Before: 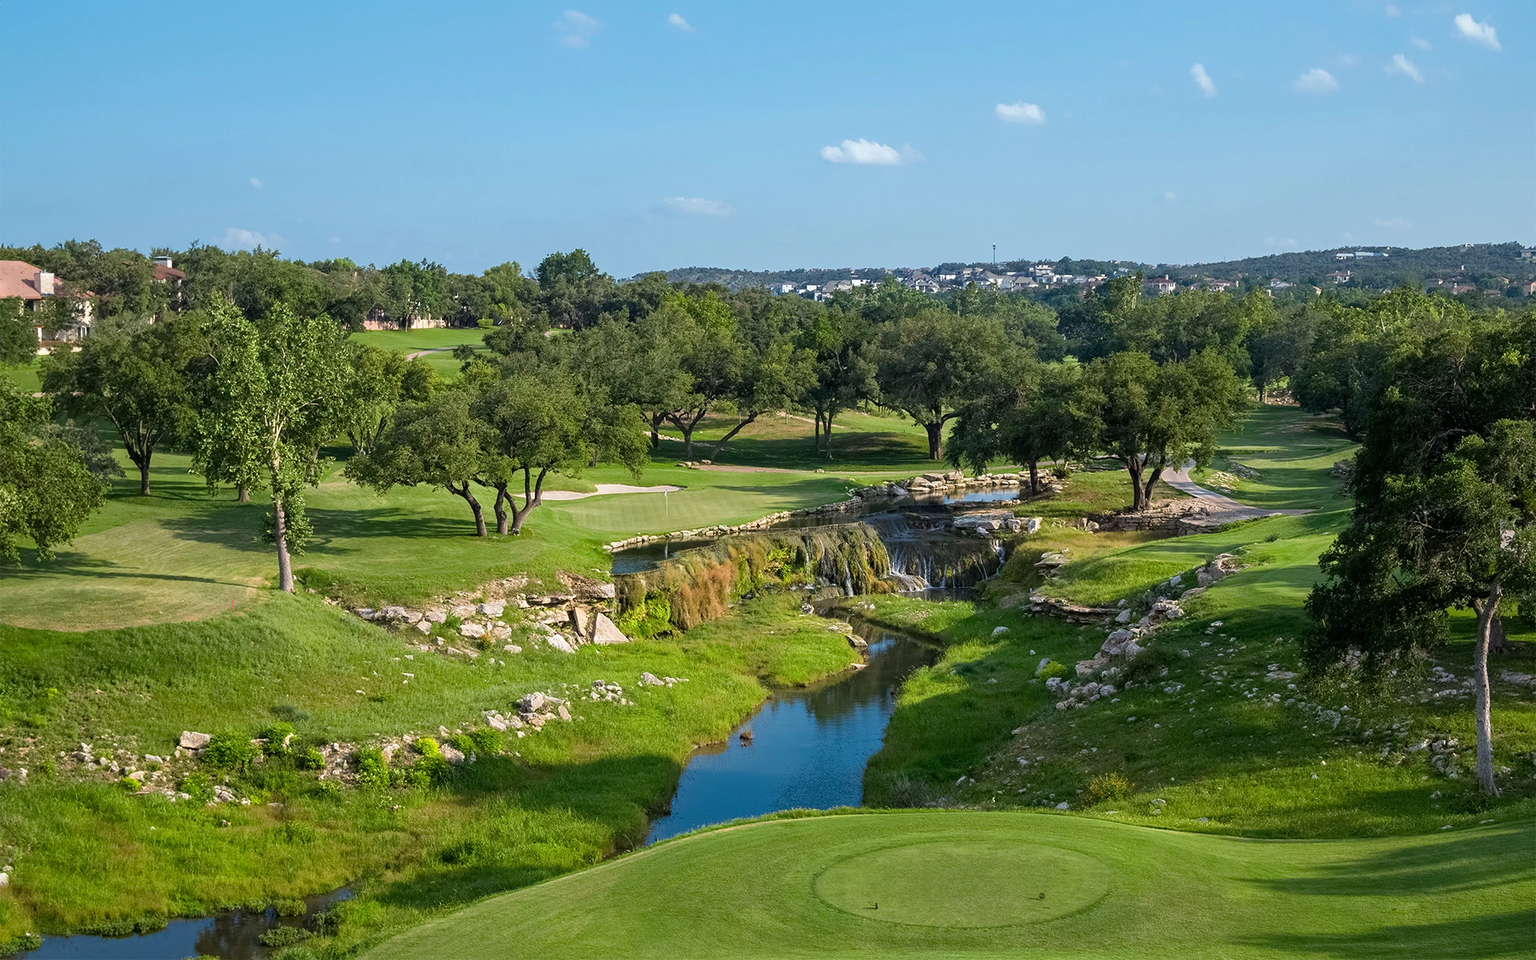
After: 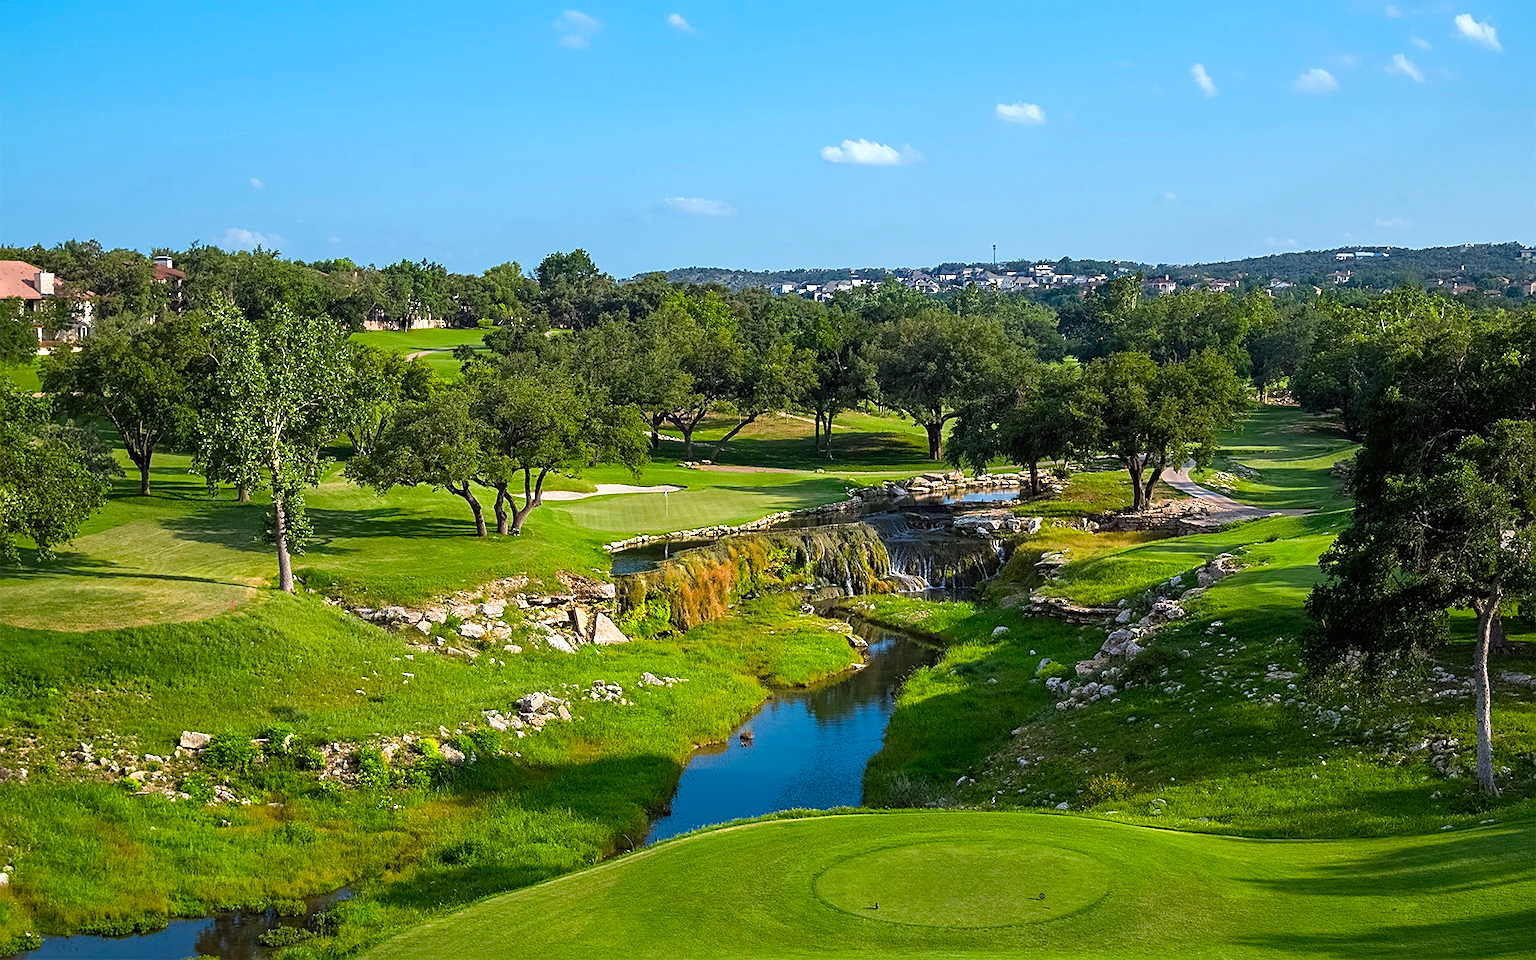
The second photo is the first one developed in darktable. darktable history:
sharpen: on, module defaults
color balance: lift [1, 1.001, 0.999, 1.001], gamma [1, 1.004, 1.007, 0.993], gain [1, 0.991, 0.987, 1.013], contrast 10%, output saturation 120%
